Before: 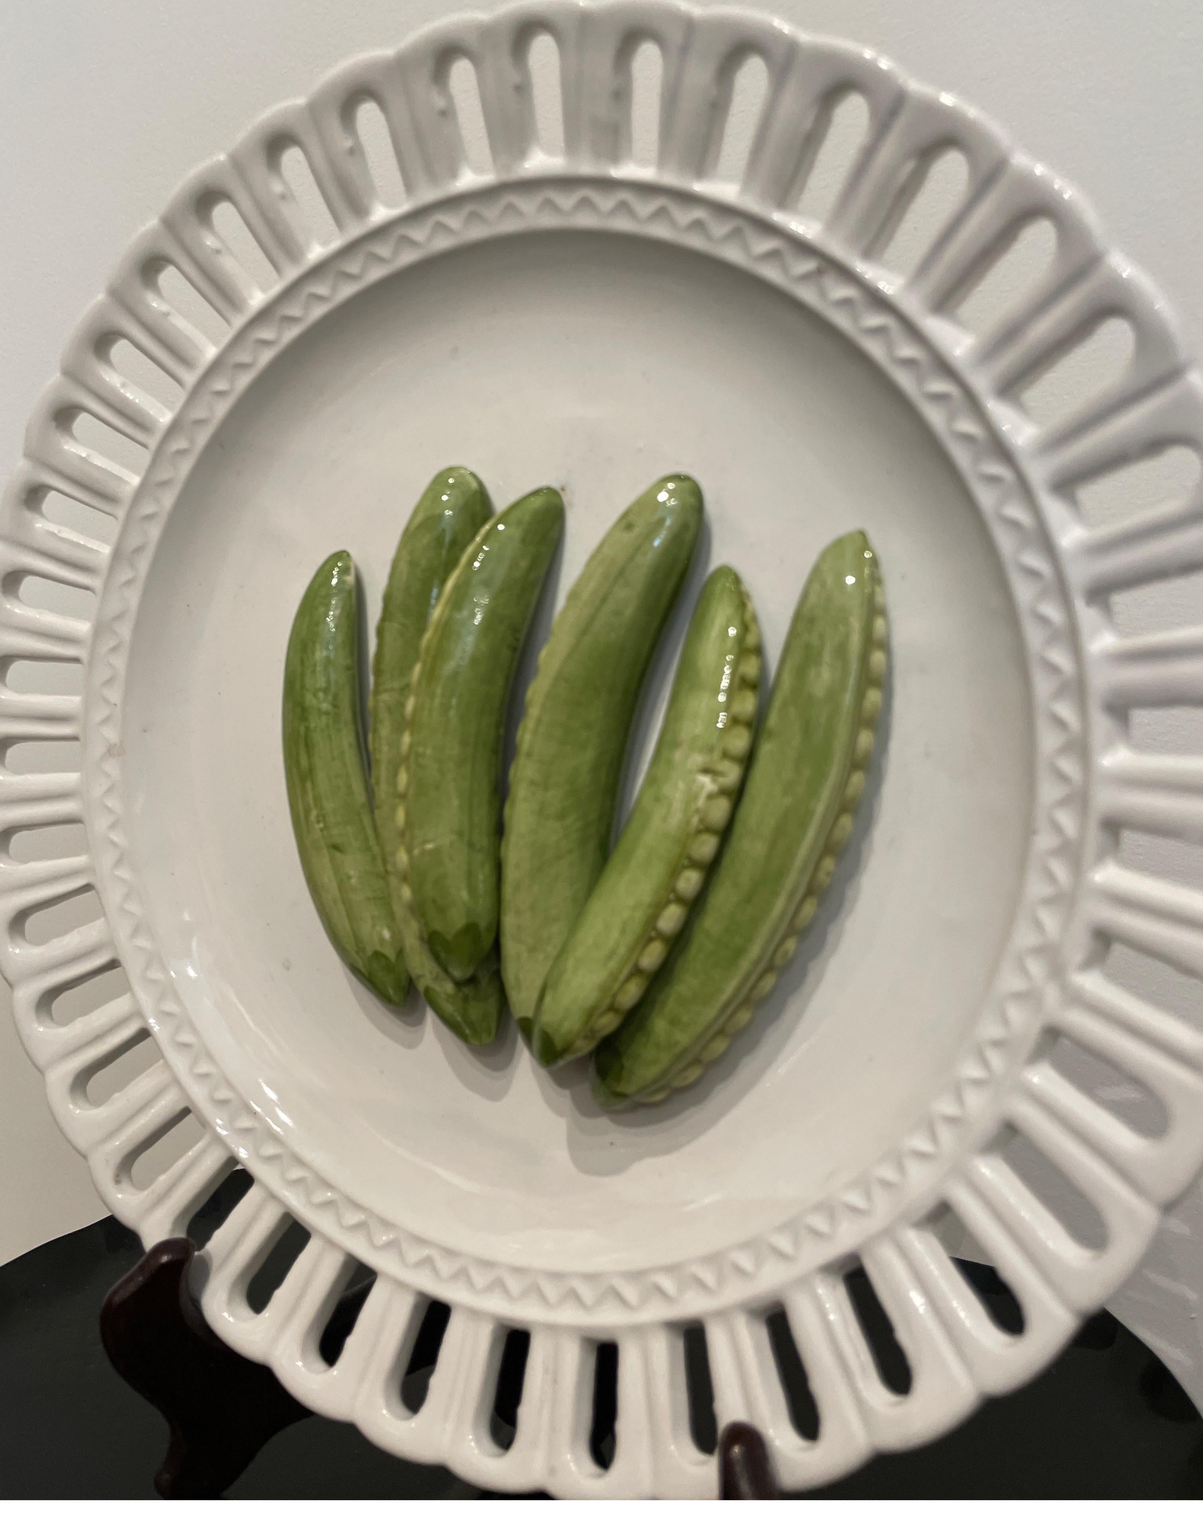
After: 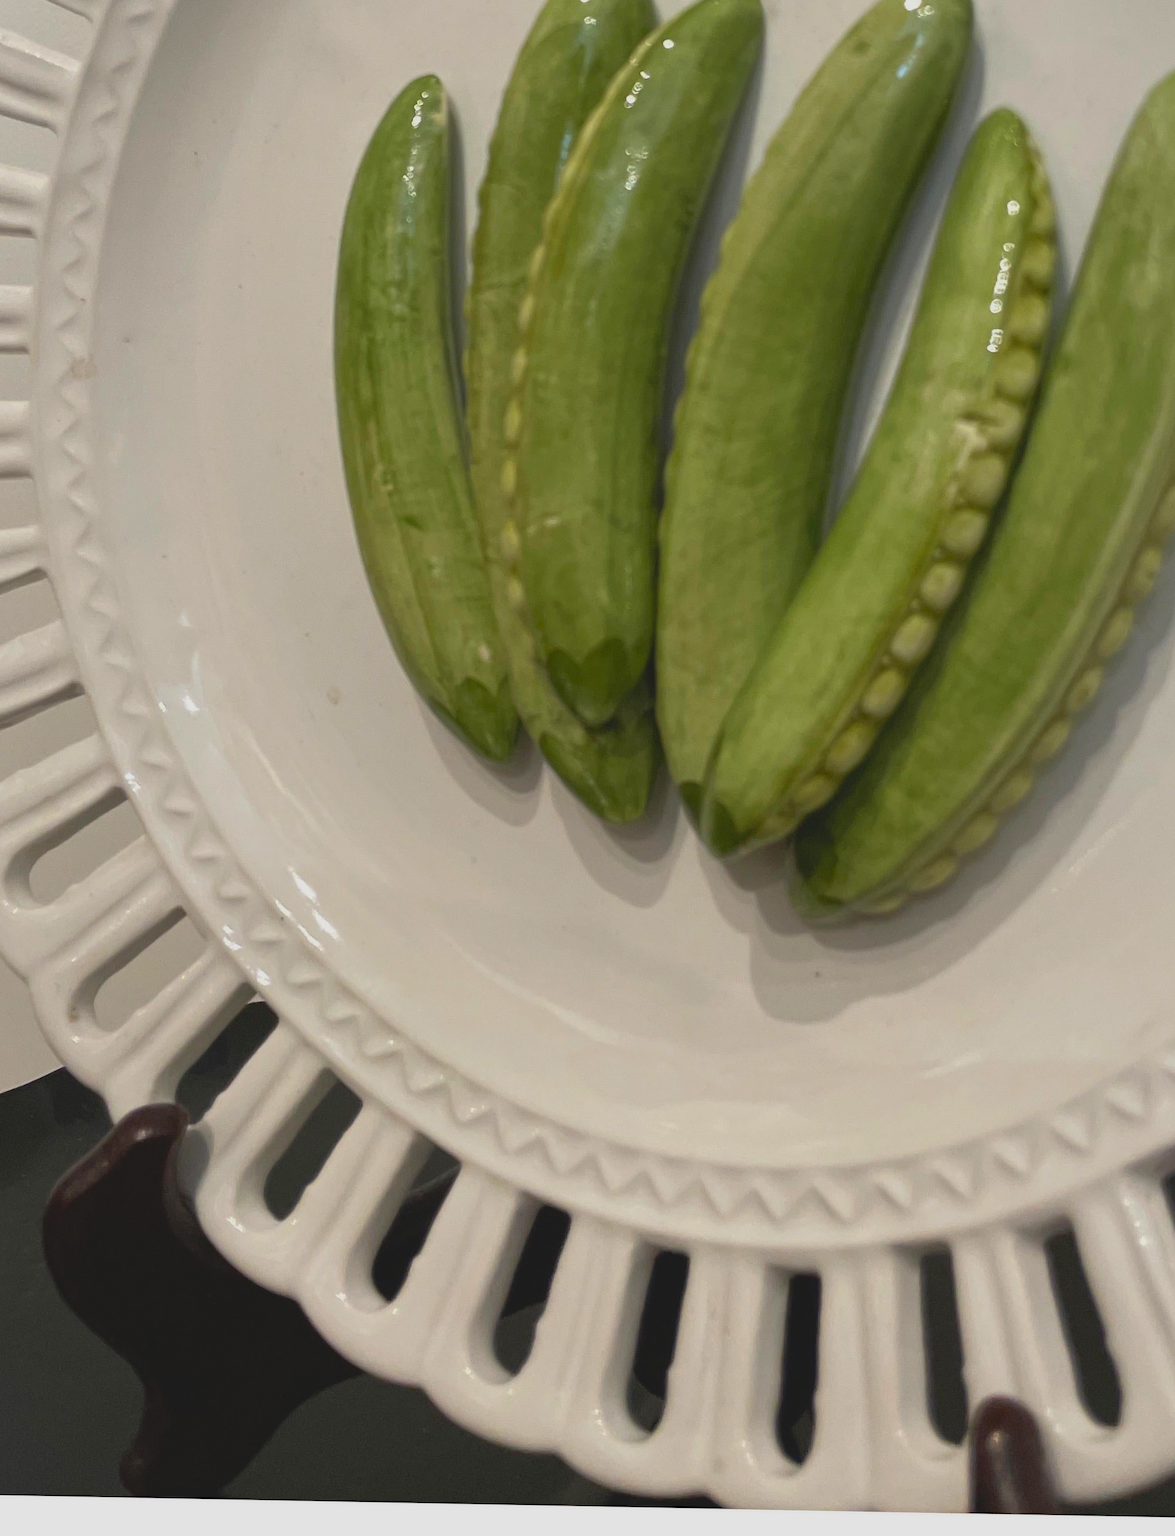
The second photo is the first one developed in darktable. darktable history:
crop and rotate: angle -1.08°, left 4.021%, top 31.897%, right 29.433%
exposure: compensate highlight preservation false
contrast brightness saturation: contrast -0.198, saturation 0.185
